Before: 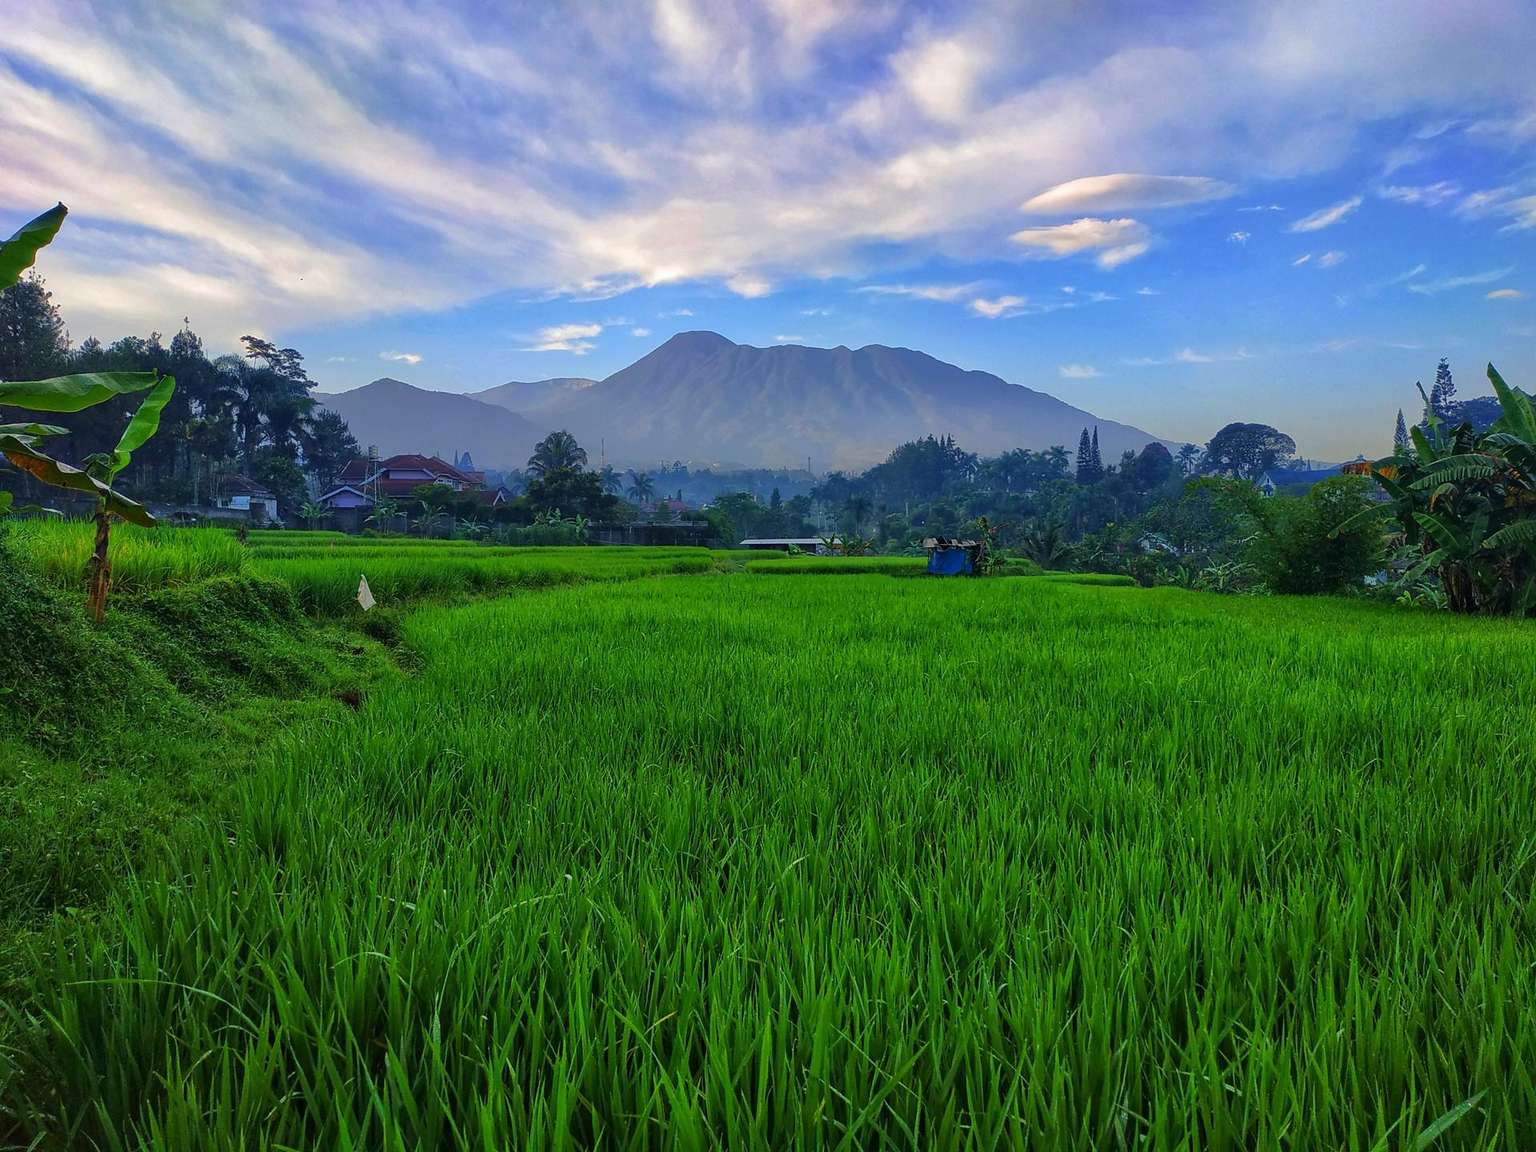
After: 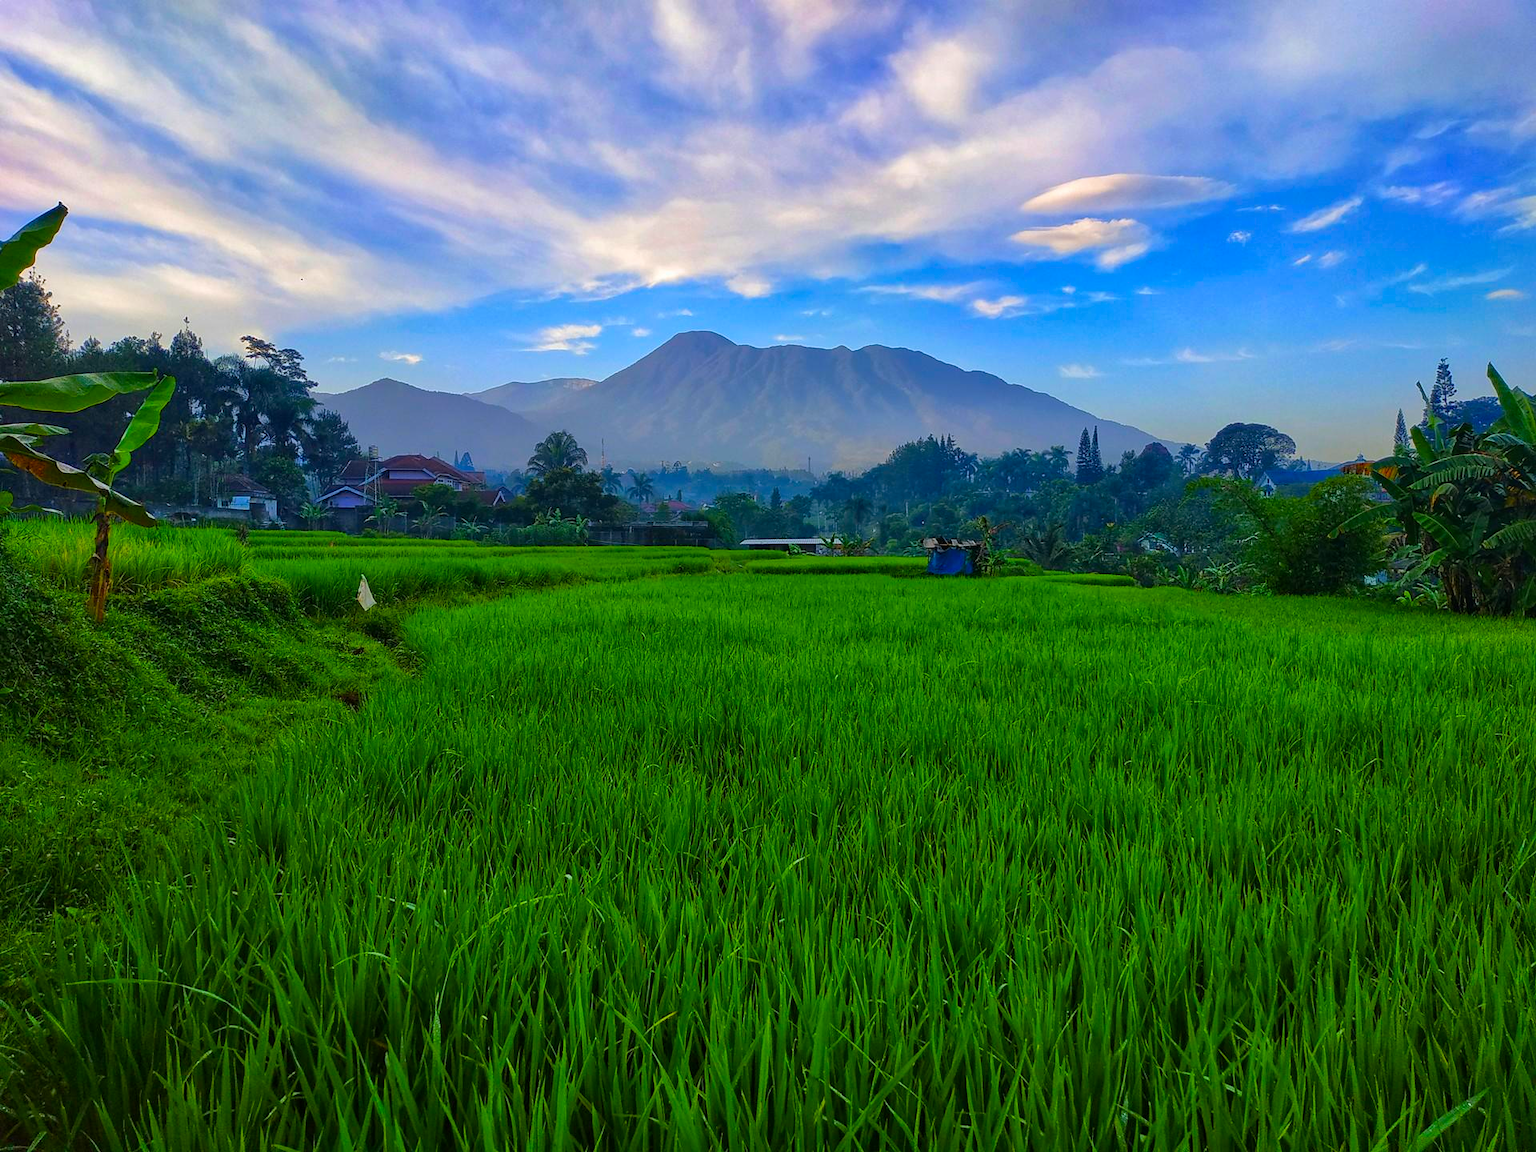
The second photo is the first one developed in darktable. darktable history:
color balance rgb: shadows lift › chroma 3.964%, shadows lift › hue 88.45°, perceptual saturation grading › global saturation 43.181%
